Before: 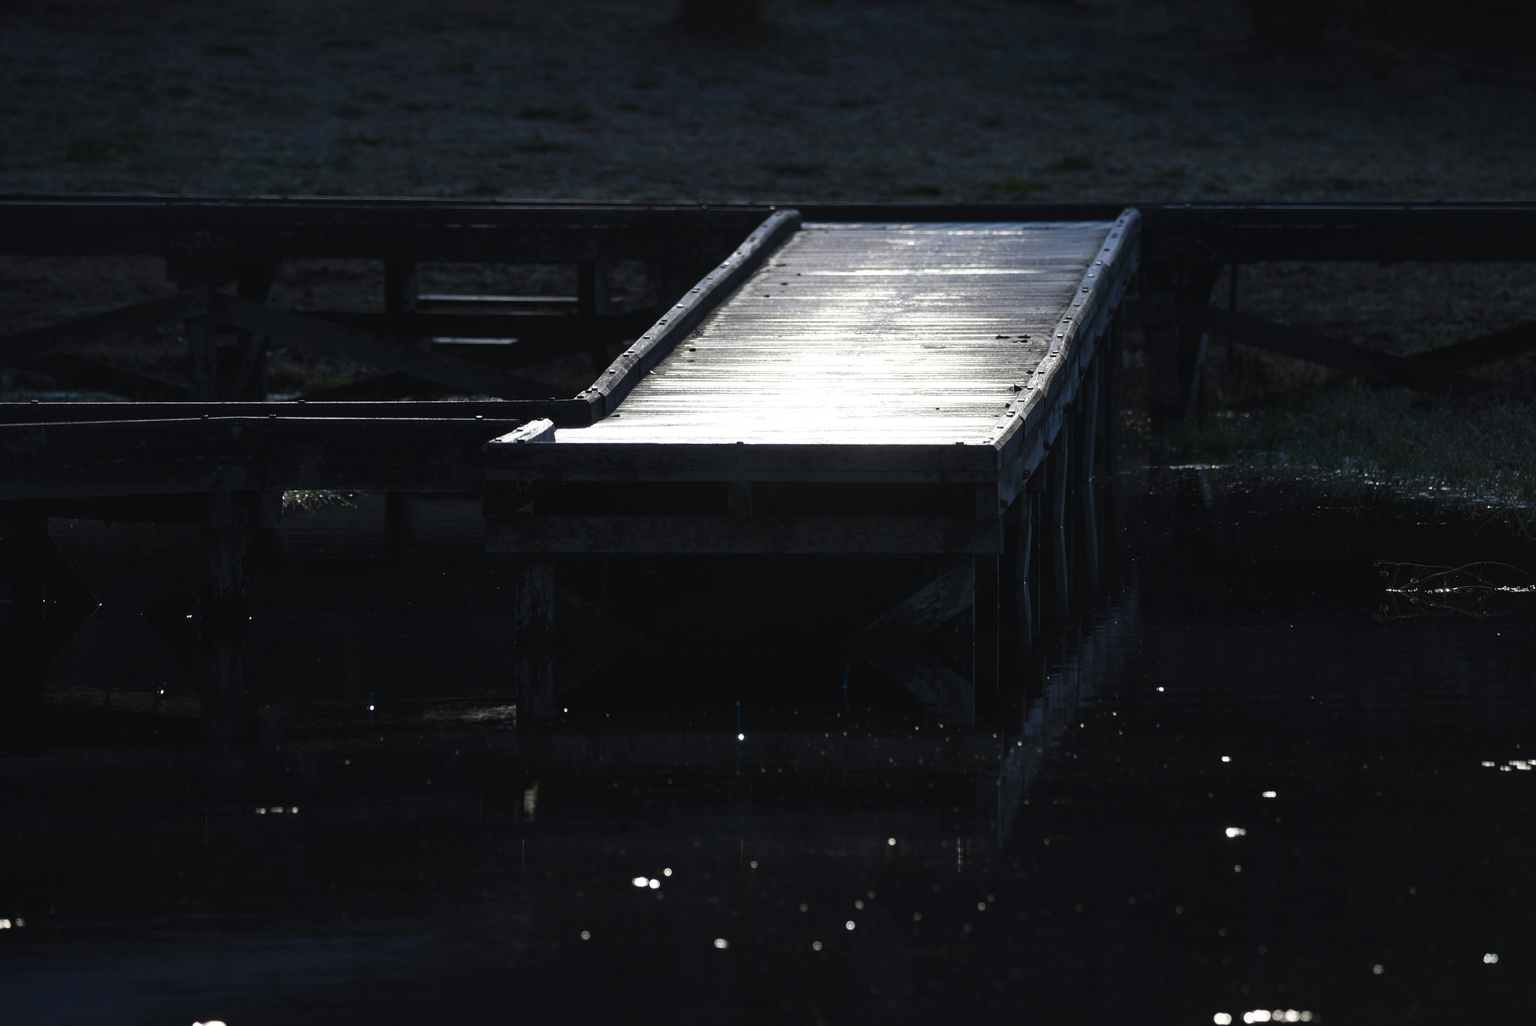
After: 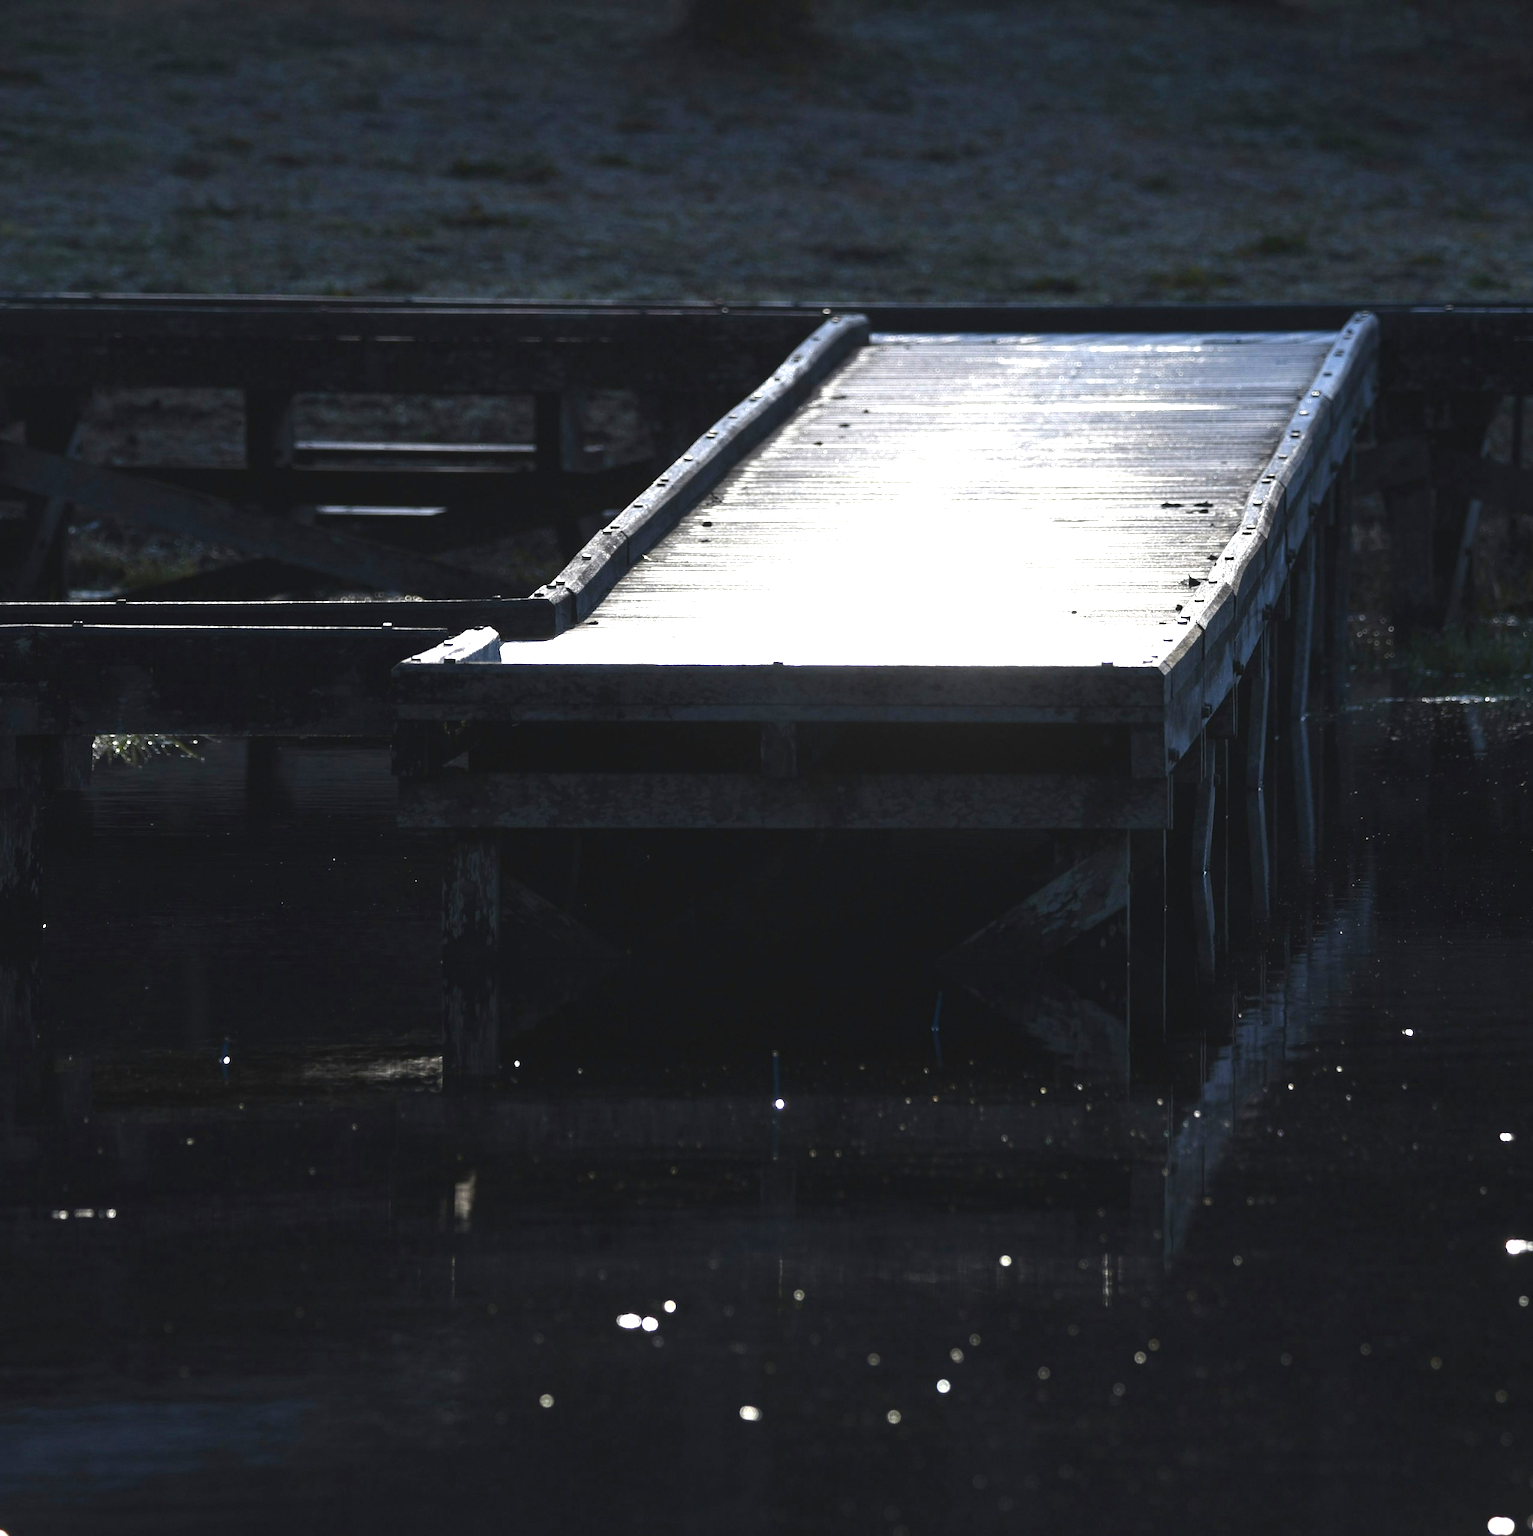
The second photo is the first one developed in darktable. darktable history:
exposure: black level correction 0, exposure 1.1 EV, compensate highlight preservation false
crop and rotate: left 14.385%, right 18.948%
